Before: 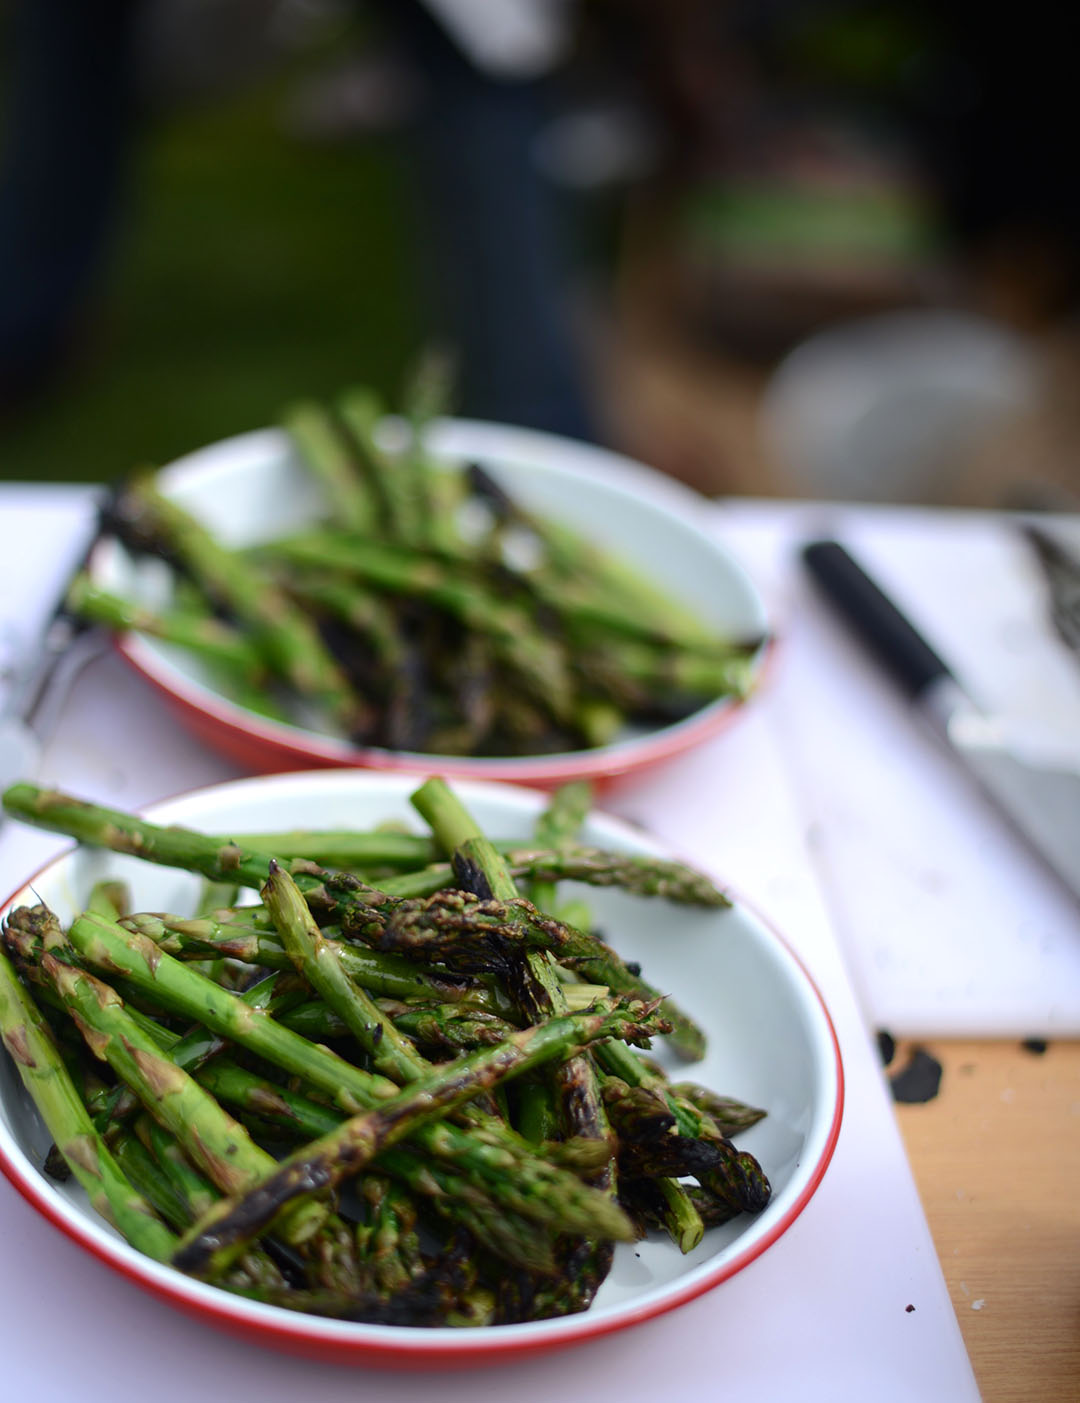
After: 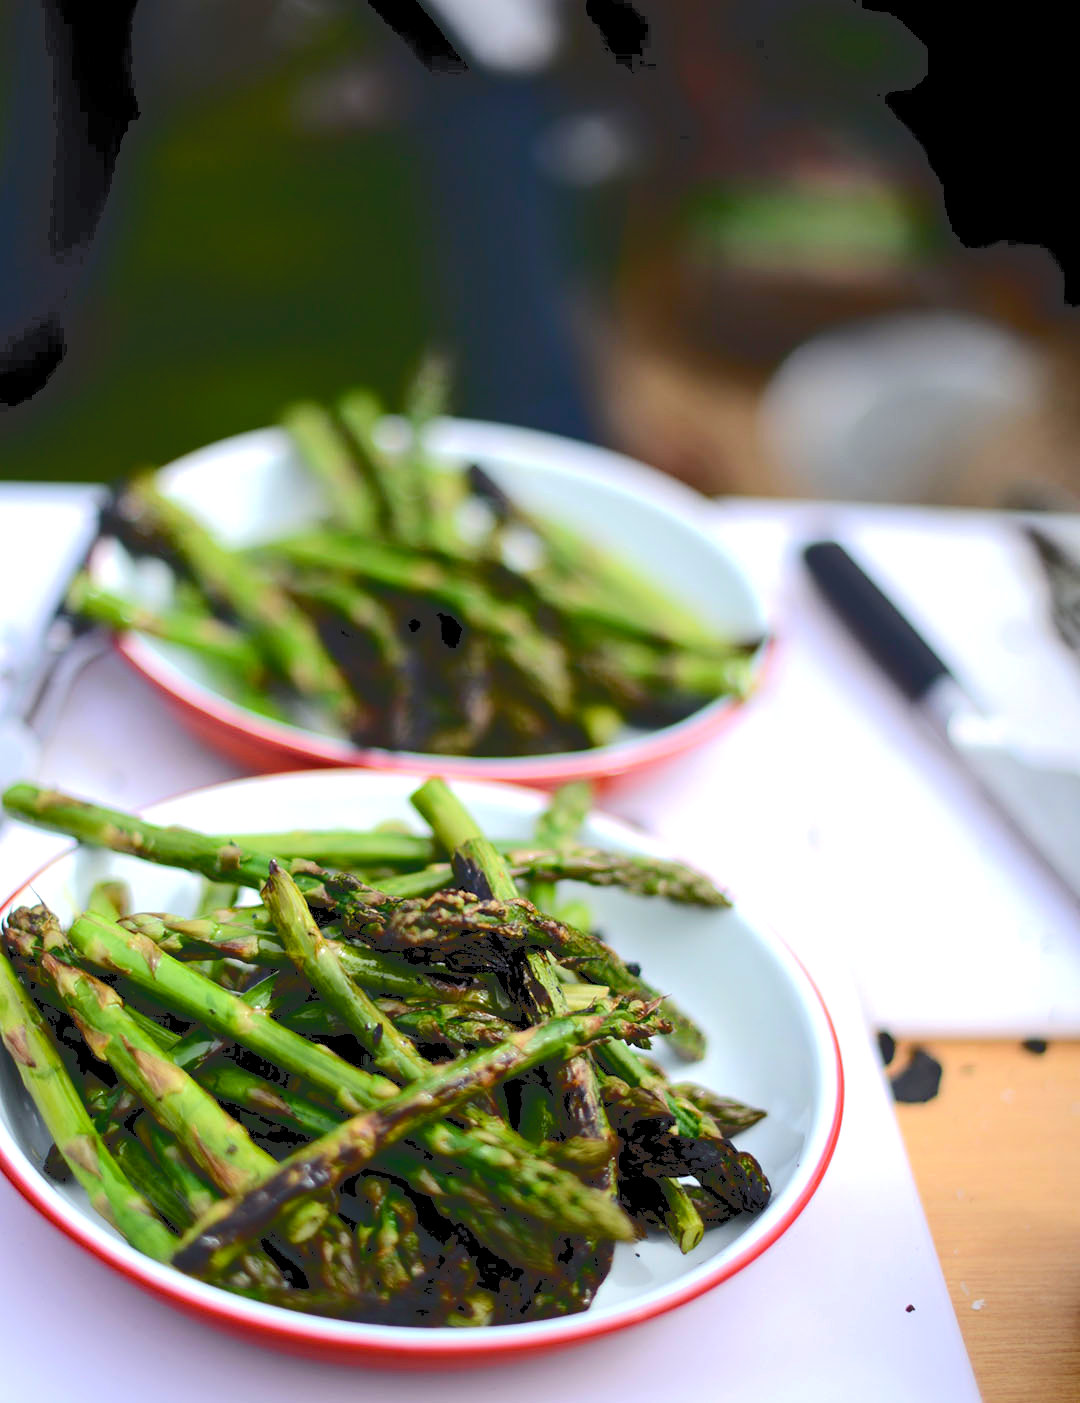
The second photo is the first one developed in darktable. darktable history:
exposure: black level correction 0.005, exposure 0.416 EV, compensate exposure bias true, compensate highlight preservation false
color balance rgb: perceptual saturation grading › global saturation 6.758%, perceptual saturation grading › shadows 4.912%, global vibrance 20%
tone curve: curves: ch0 [(0, 0) (0.003, 0.177) (0.011, 0.177) (0.025, 0.176) (0.044, 0.178) (0.069, 0.186) (0.1, 0.194) (0.136, 0.203) (0.177, 0.223) (0.224, 0.255) (0.277, 0.305) (0.335, 0.383) (0.399, 0.467) (0.468, 0.546) (0.543, 0.616) (0.623, 0.694) (0.709, 0.764) (0.801, 0.834) (0.898, 0.901) (1, 1)], color space Lab, independent channels, preserve colors none
